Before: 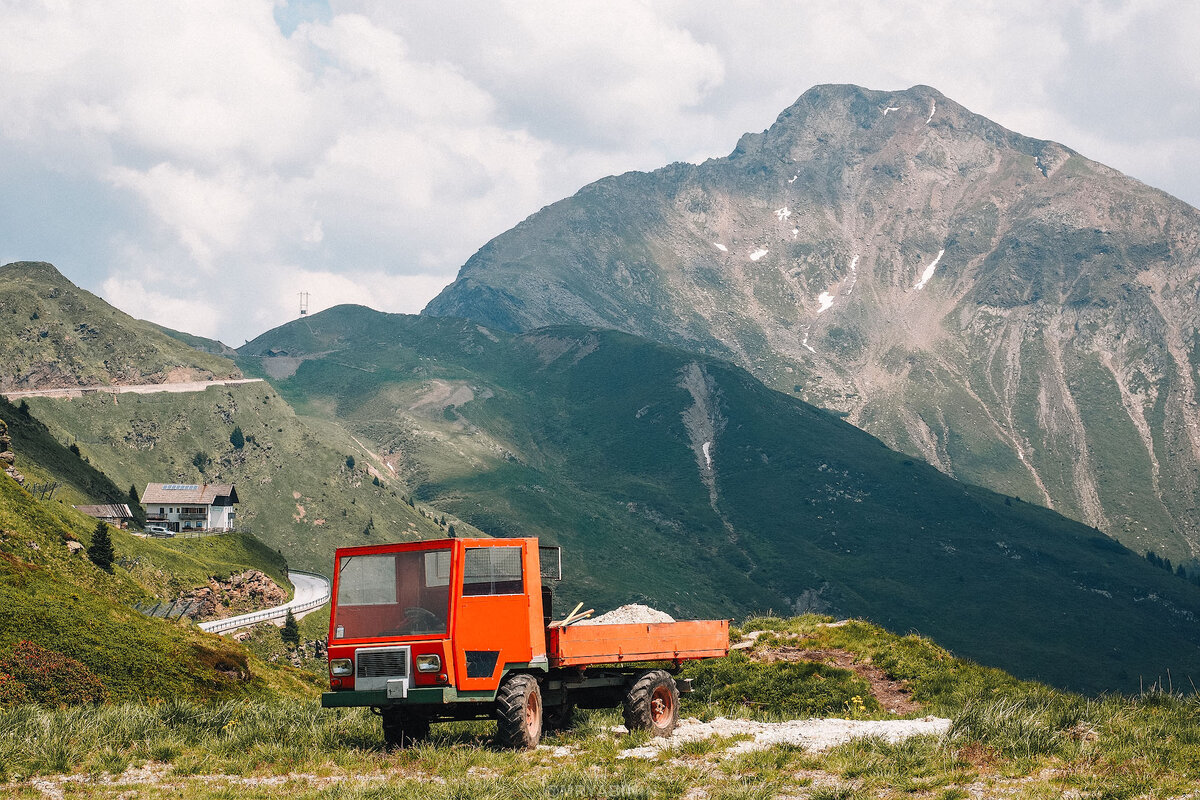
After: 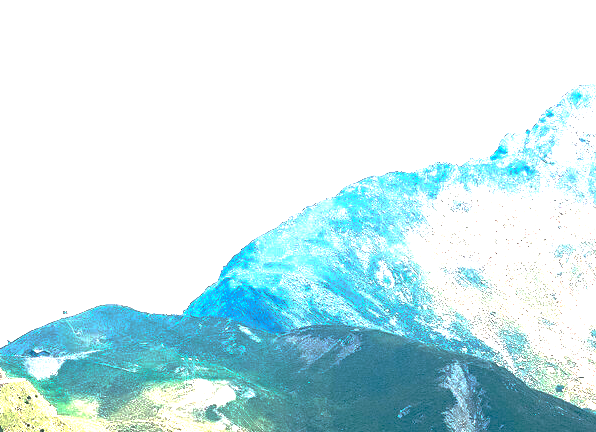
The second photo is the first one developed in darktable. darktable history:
crop: left 19.856%, right 30.415%, bottom 45.98%
base curve: curves: ch0 [(0, 0) (0.826, 0.587) (1, 1)], preserve colors none
color correction: highlights b* 0.018, saturation 1.09
color balance rgb: linear chroma grading › global chroma 3.711%, perceptual saturation grading › global saturation 20.743%, perceptual saturation grading › highlights -19.812%, perceptual saturation grading › shadows 29.648%, global vibrance 9.774%
exposure: black level correction 0, exposure 2.09 EV, compensate exposure bias true, compensate highlight preservation false
